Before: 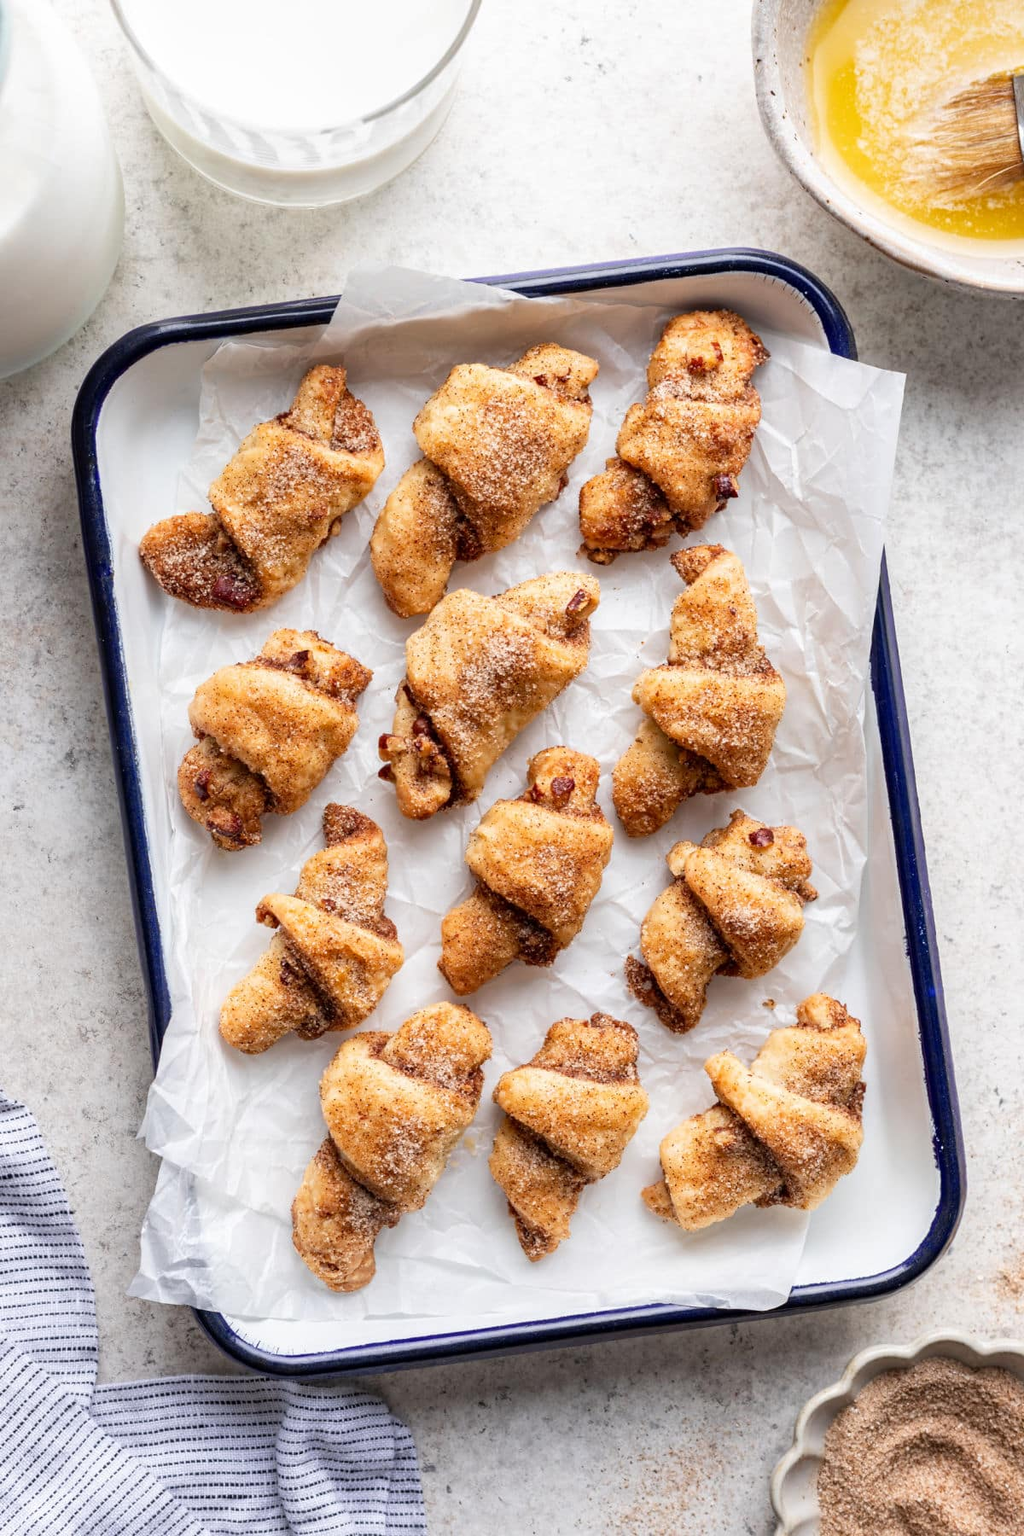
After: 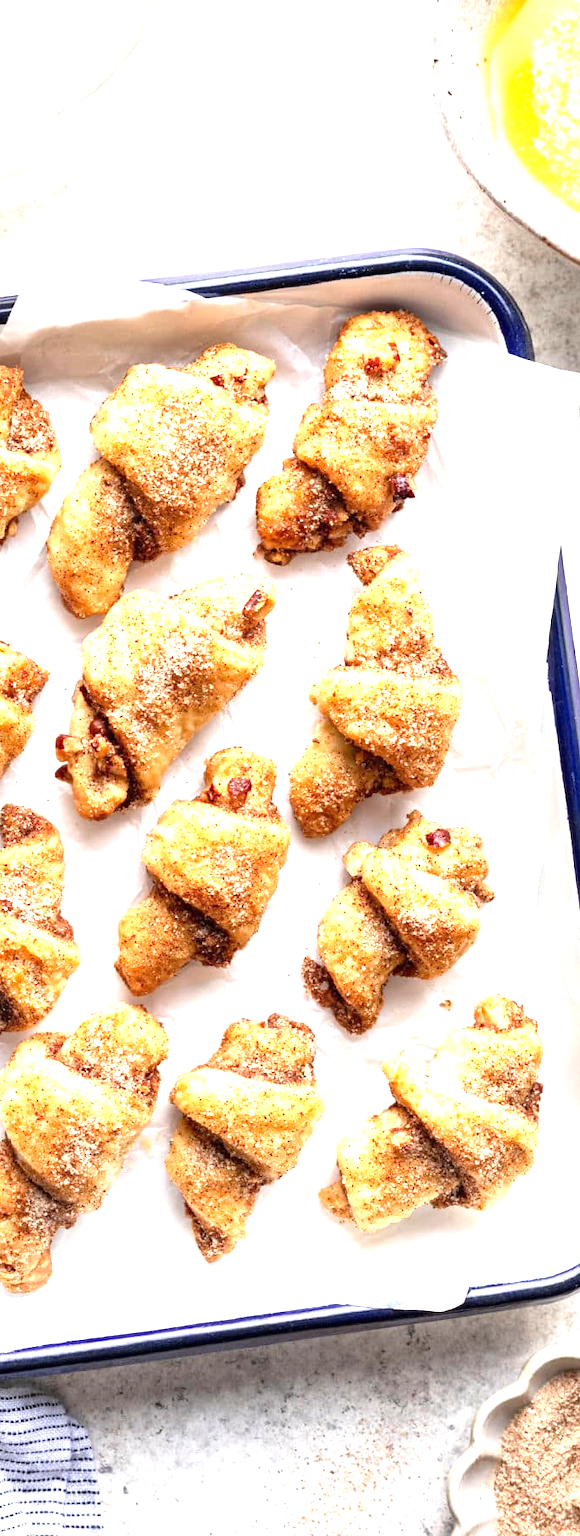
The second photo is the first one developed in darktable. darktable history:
crop: left 31.596%, top 0.01%, right 11.678%
exposure: black level correction 0, exposure 1.2 EV, compensate exposure bias true, compensate highlight preservation false
